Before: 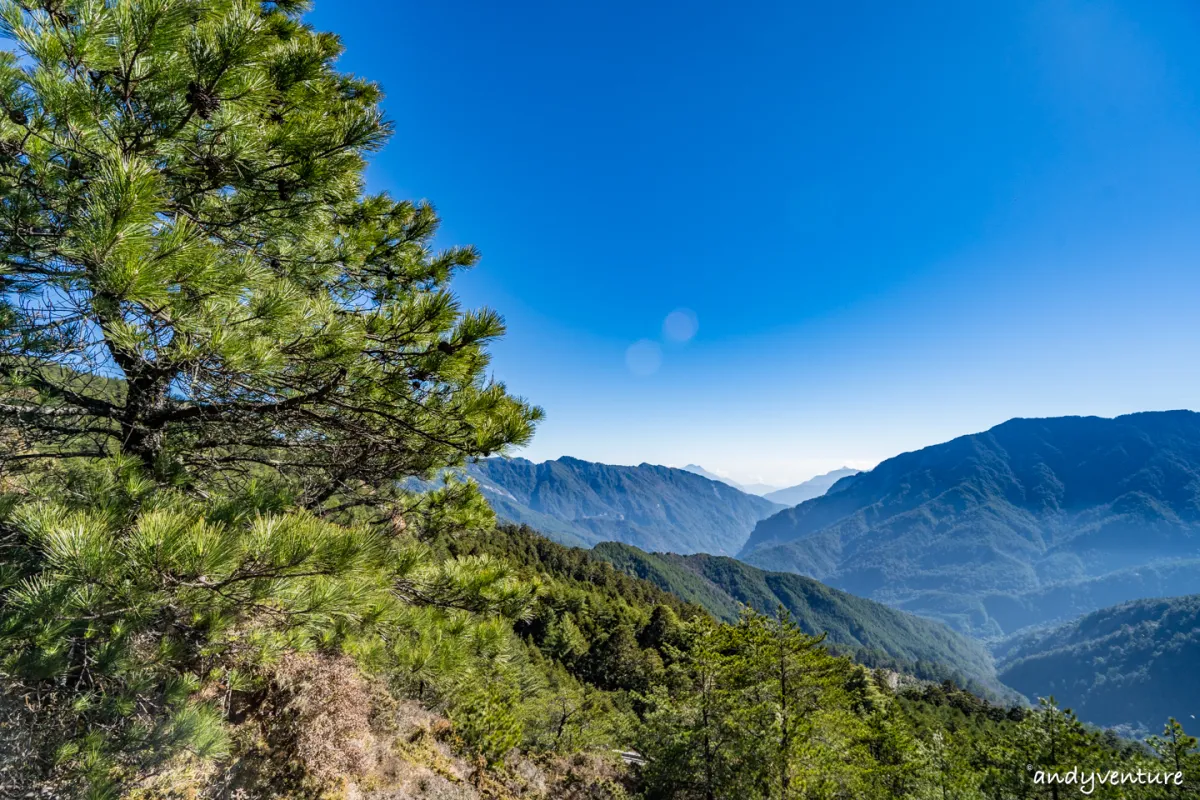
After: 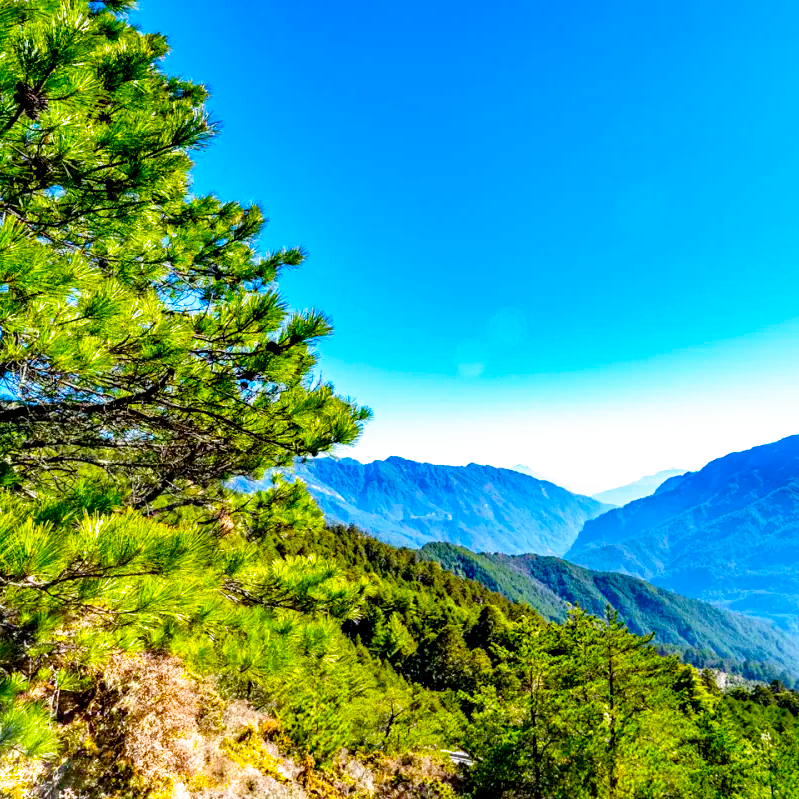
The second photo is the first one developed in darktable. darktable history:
crop and rotate: left 14.385%, right 18.948%
exposure: exposure 0.935 EV, compensate highlight preservation false
white balance: red 0.983, blue 1.036
color balance: input saturation 134.34%, contrast -10.04%, contrast fulcrum 19.67%, output saturation 133.51%
filmic rgb: black relative exposure -6.3 EV, white relative exposure 2.8 EV, threshold 3 EV, target black luminance 0%, hardness 4.6, latitude 67.35%, contrast 1.292, shadows ↔ highlights balance -3.5%, preserve chrominance no, color science v4 (2020), contrast in shadows soft, enable highlight reconstruction true
